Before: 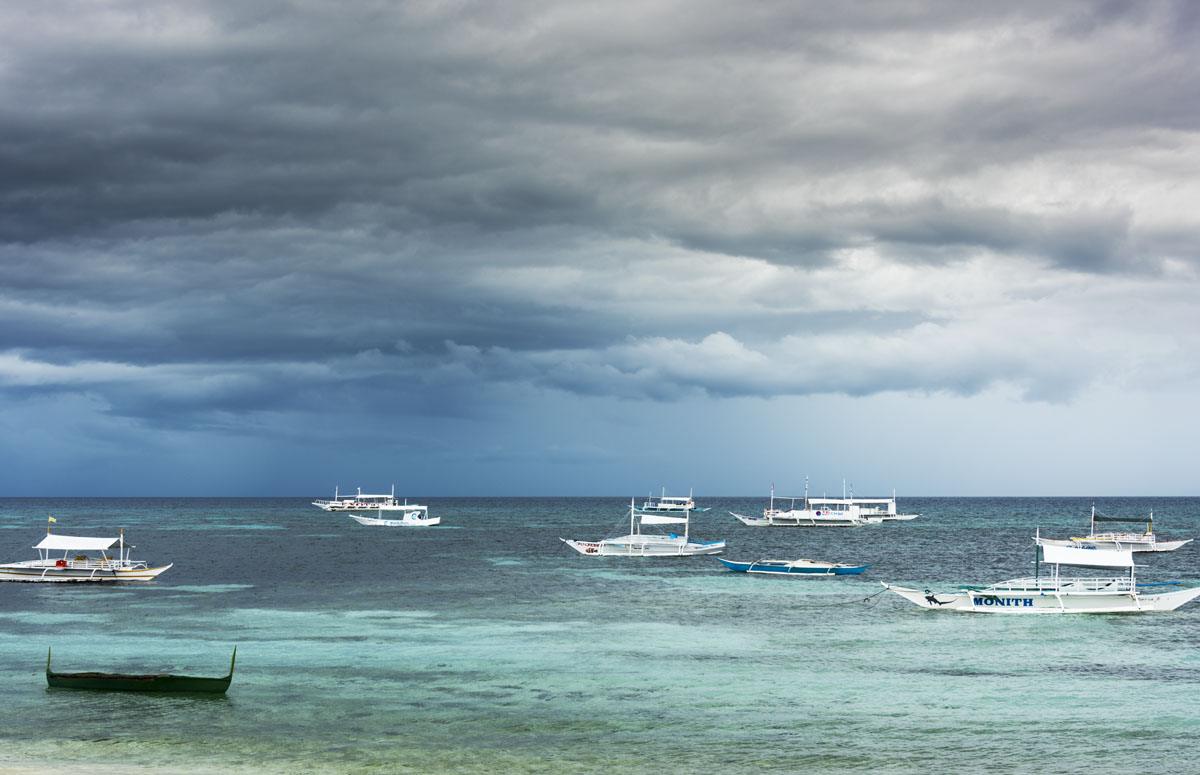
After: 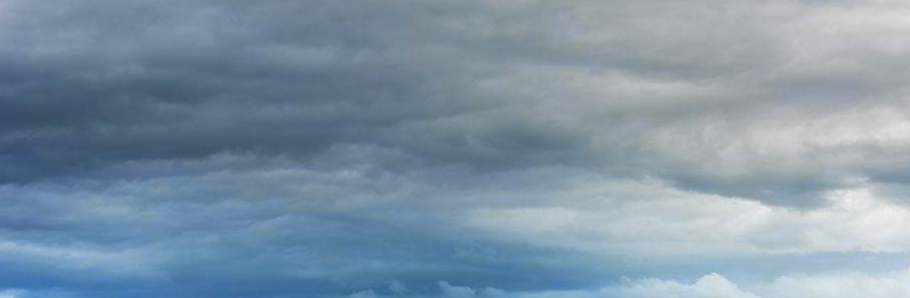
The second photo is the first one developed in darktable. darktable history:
color zones: curves: ch0 [(0.099, 0.624) (0.257, 0.596) (0.384, 0.376) (0.529, 0.492) (0.697, 0.564) (0.768, 0.532) (0.908, 0.644)]; ch1 [(0.112, 0.564) (0.254, 0.612) (0.432, 0.676) (0.592, 0.456) (0.743, 0.684) (0.888, 0.536)]; ch2 [(0.25, 0.5) (0.469, 0.36) (0.75, 0.5)], mix 30.2%
crop: left 0.546%, top 7.637%, right 23.614%, bottom 53.813%
